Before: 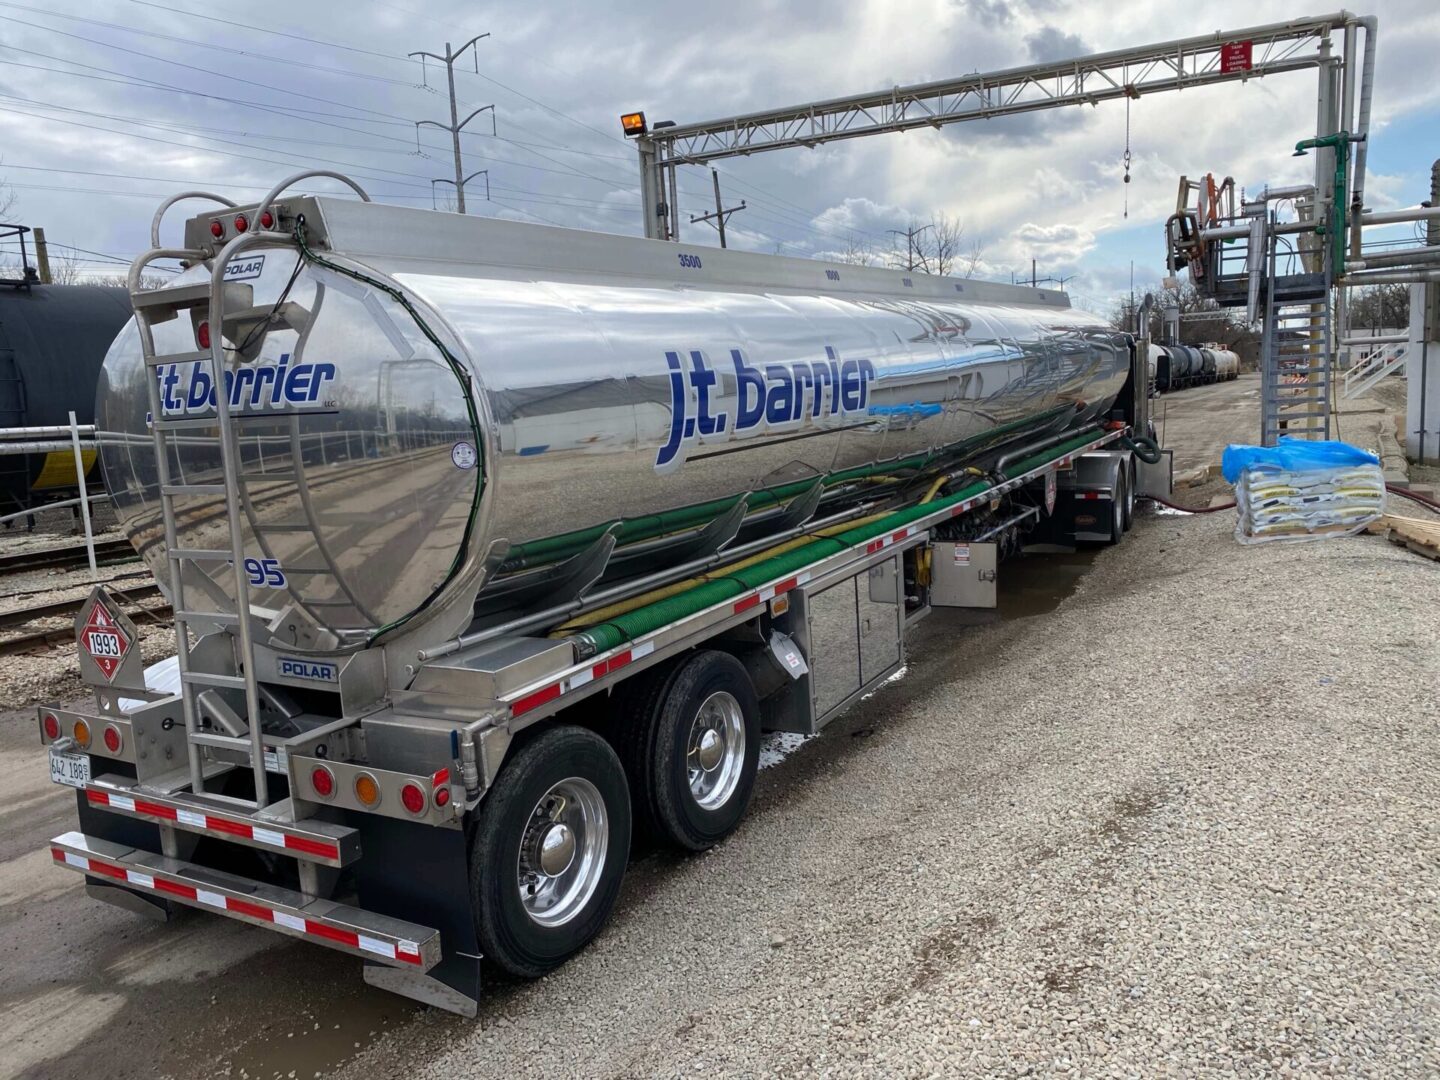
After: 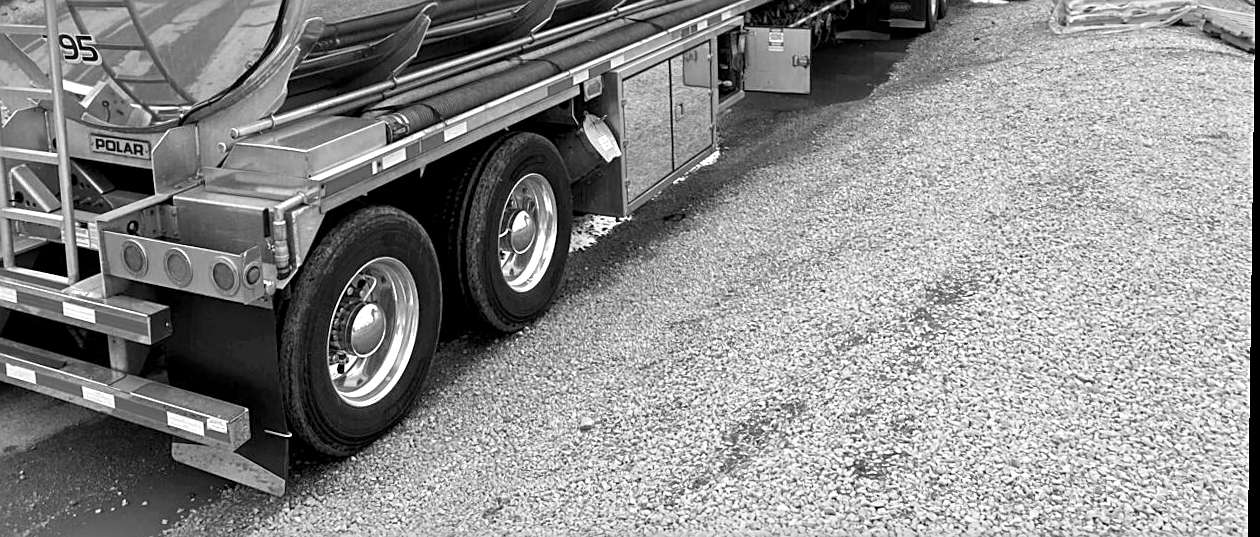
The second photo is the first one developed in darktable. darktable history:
local contrast: mode bilateral grid, contrast 20, coarseness 50, detail 132%, midtone range 0.2
color correction: highlights a* 10.44, highlights b* 30.04, shadows a* 2.73, shadows b* 17.51, saturation 1.72
rotate and perspective: rotation 0.8°, automatic cropping off
crop and rotate: left 13.306%, top 48.129%, bottom 2.928%
sharpen: on, module defaults
white balance: red 1.467, blue 0.684
monochrome: a -6.99, b 35.61, size 1.4
exposure: black level correction 0.001, exposure 0.955 EV, compensate exposure bias true, compensate highlight preservation false
